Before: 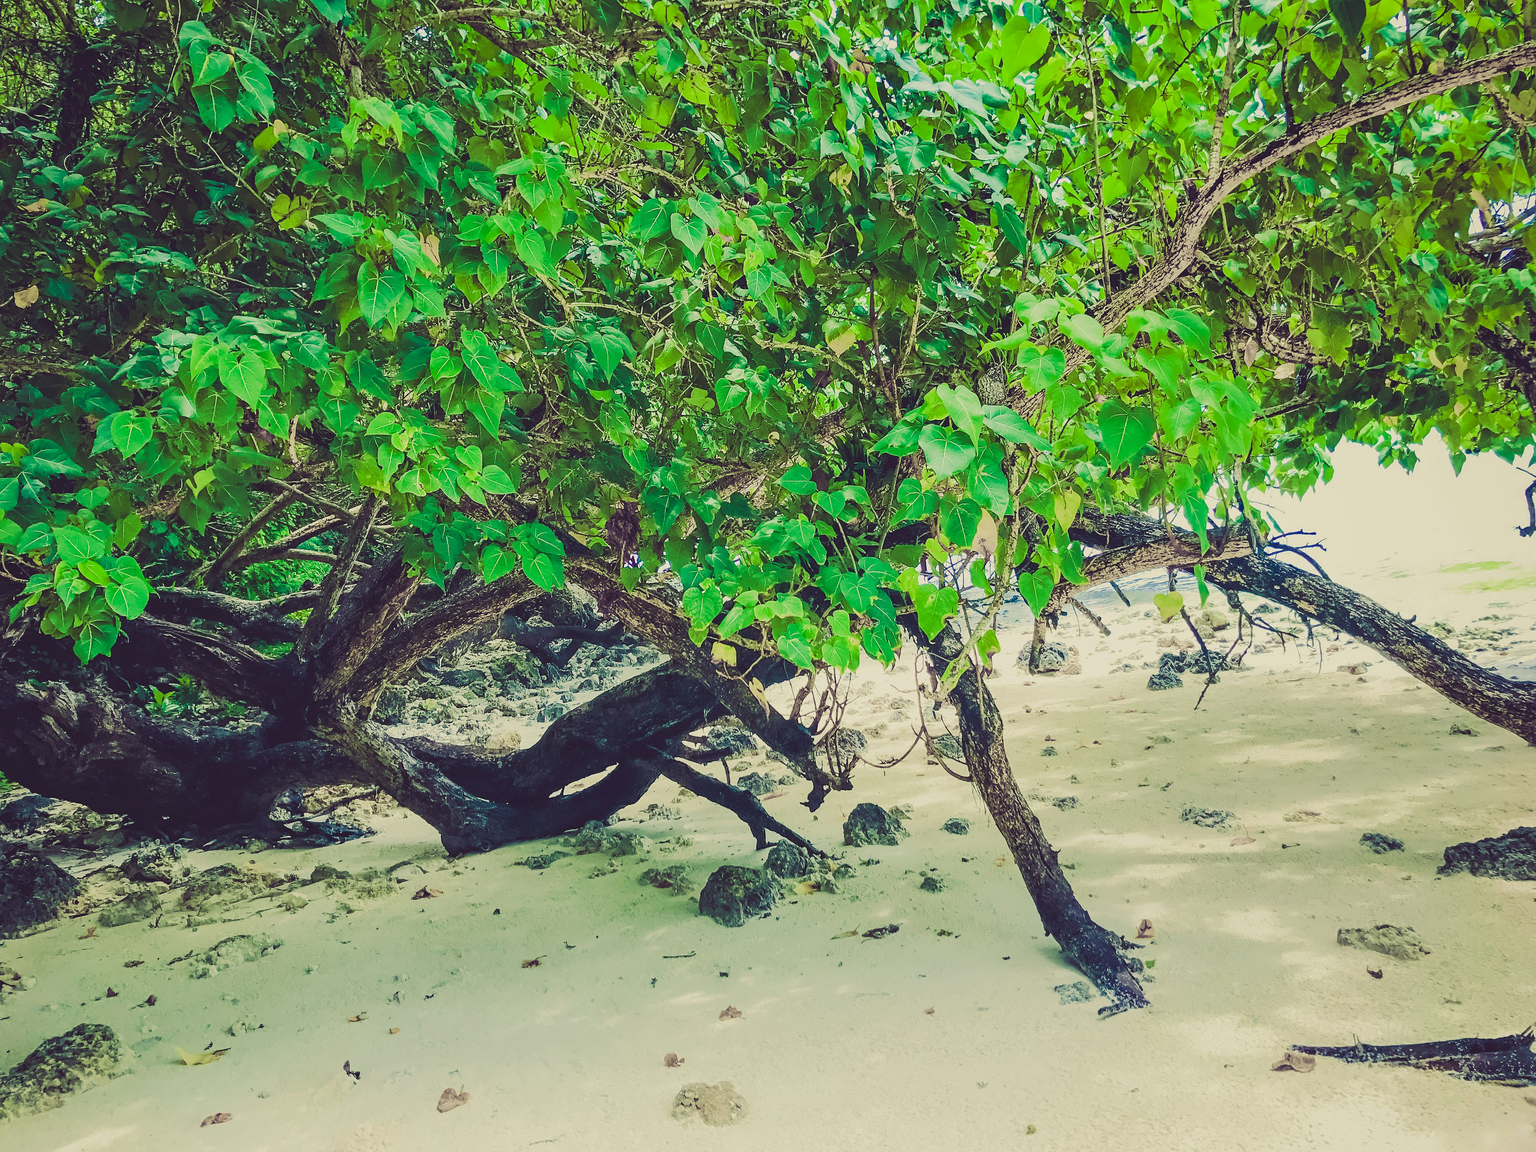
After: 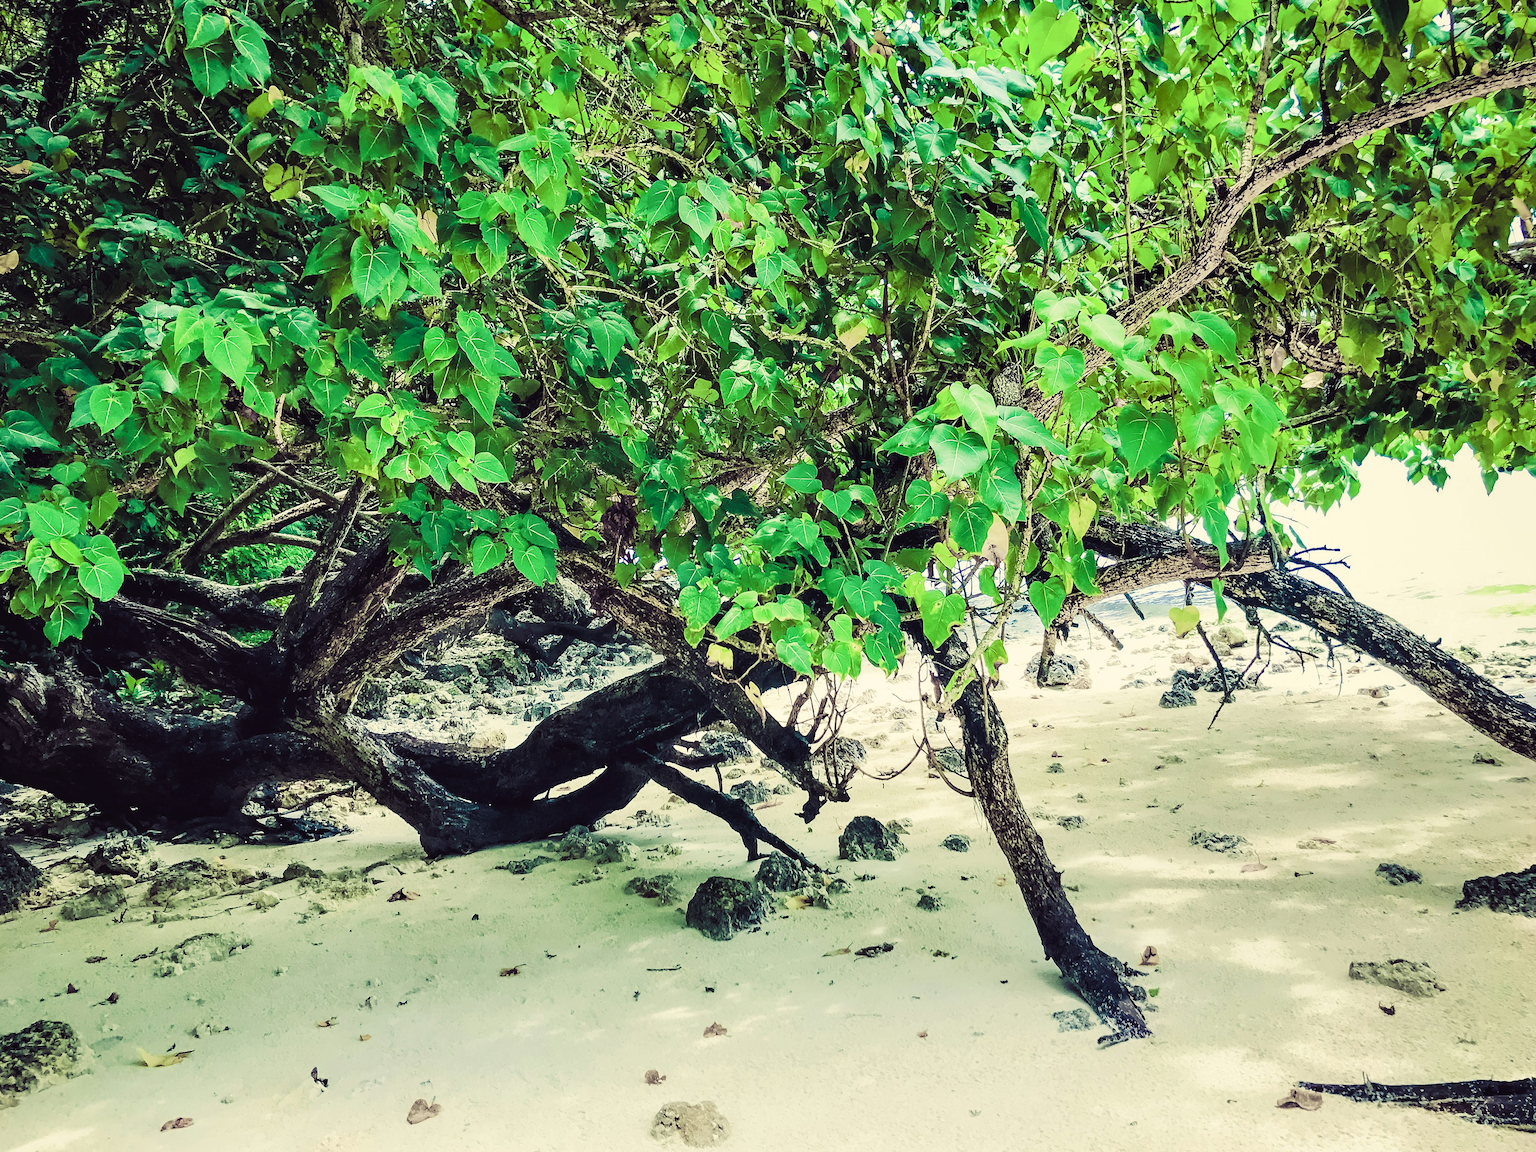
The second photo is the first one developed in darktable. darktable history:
contrast equalizer: octaves 7, y [[0.518, 0.517, 0.501, 0.5, 0.5, 0.5], [0.5 ×6], [0.5 ×6], [0 ×6], [0 ×6]]
crop and rotate: angle -1.77°
filmic rgb: black relative exposure -8.25 EV, white relative exposure 2.2 EV, target white luminance 99.888%, hardness 7.15, latitude 75.12%, contrast 1.325, highlights saturation mix -2.32%, shadows ↔ highlights balance 29.74%
